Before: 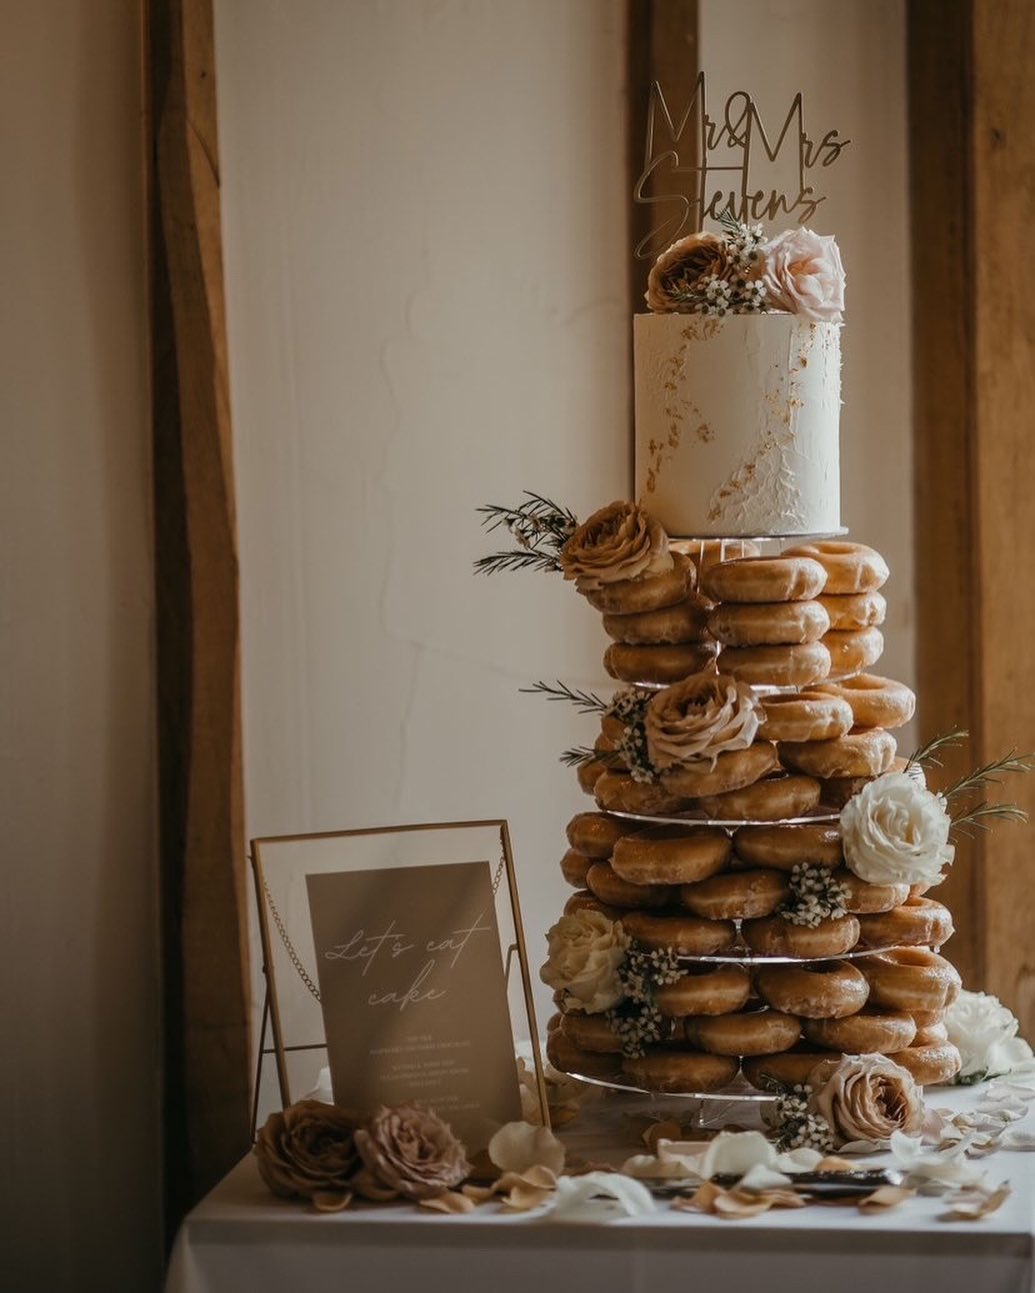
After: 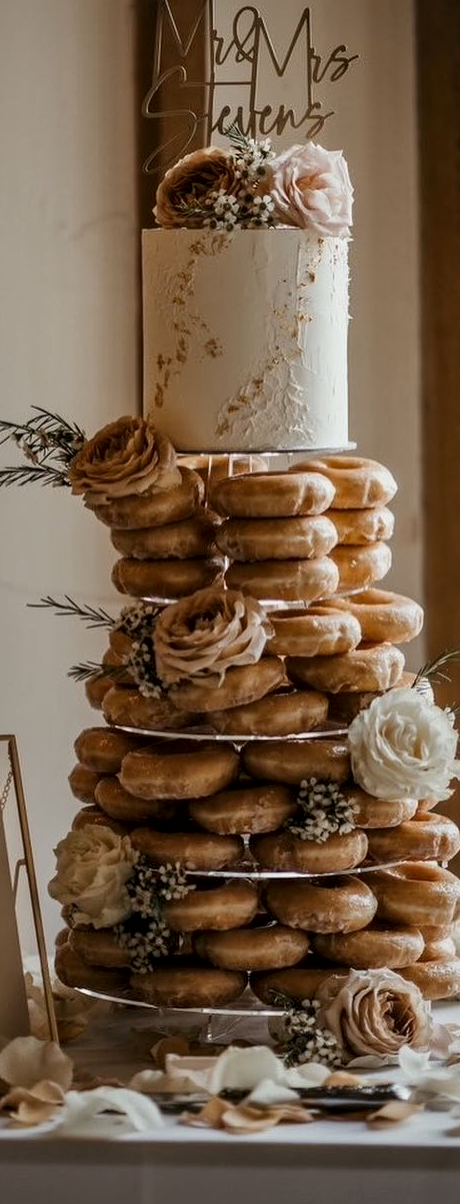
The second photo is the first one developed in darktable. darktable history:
exposure: compensate highlight preservation false
crop: left 47.628%, top 6.643%, right 7.874%
local contrast: mode bilateral grid, contrast 20, coarseness 50, detail 148%, midtone range 0.2
